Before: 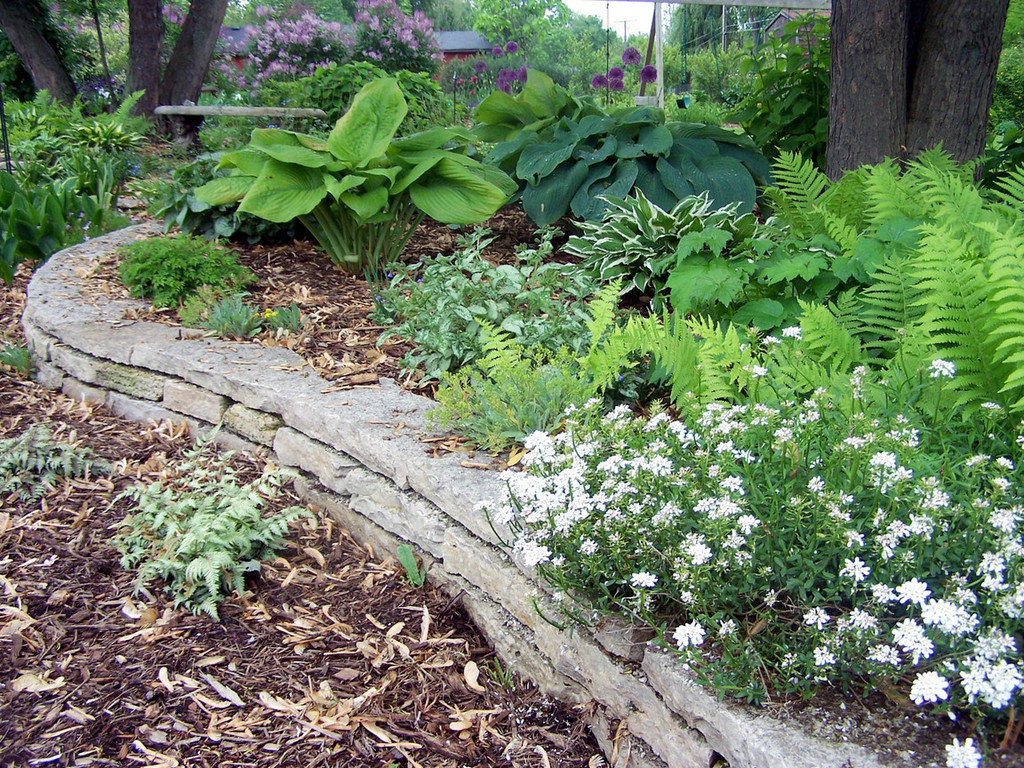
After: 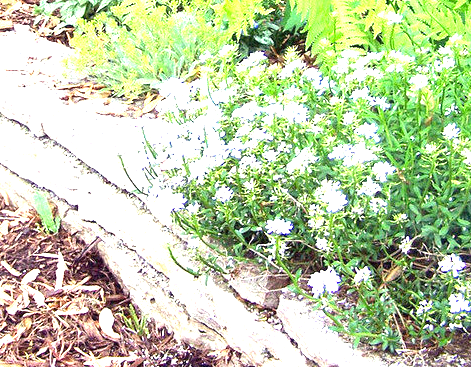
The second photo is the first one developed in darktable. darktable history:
crop: left 35.733%, top 46.013%, right 18.197%, bottom 6.143%
color correction: highlights a* 0.954, highlights b* 2.79, saturation 1.08
exposure: black level correction 0, exposure 1.758 EV, compensate highlight preservation false
